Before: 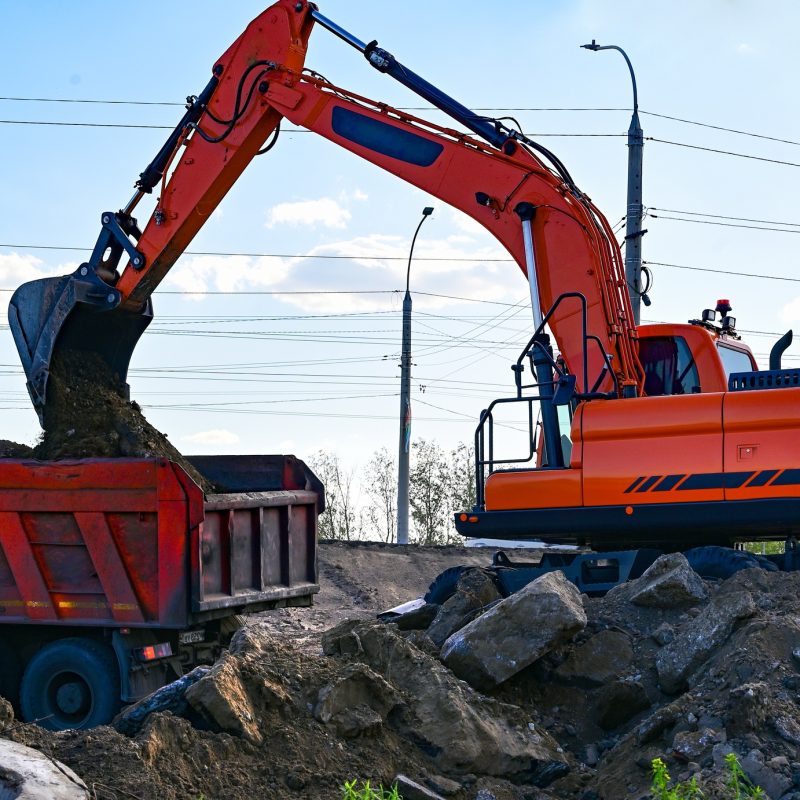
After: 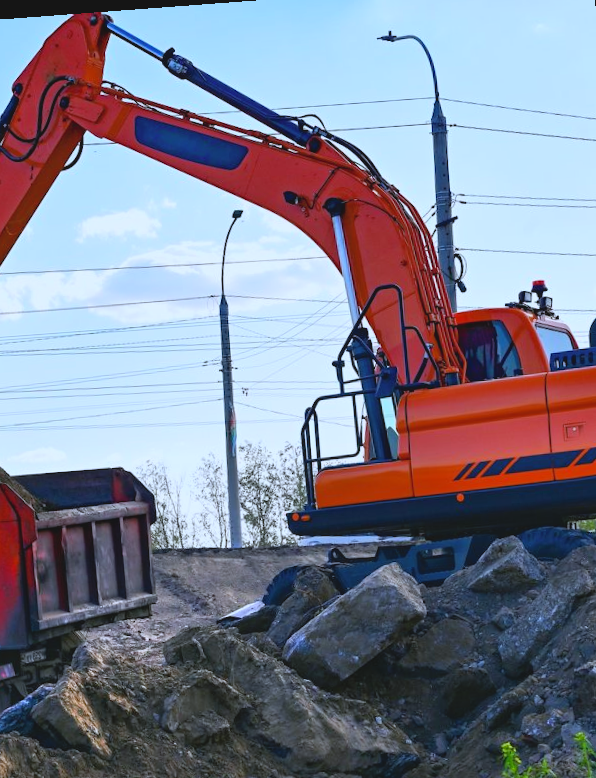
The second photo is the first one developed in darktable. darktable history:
contrast brightness saturation: contrast -0.1, brightness 0.05, saturation 0.08
rotate and perspective: rotation -4.25°, automatic cropping off
crop and rotate: left 24.034%, top 2.838%, right 6.406%, bottom 6.299%
white balance: red 0.931, blue 1.11
